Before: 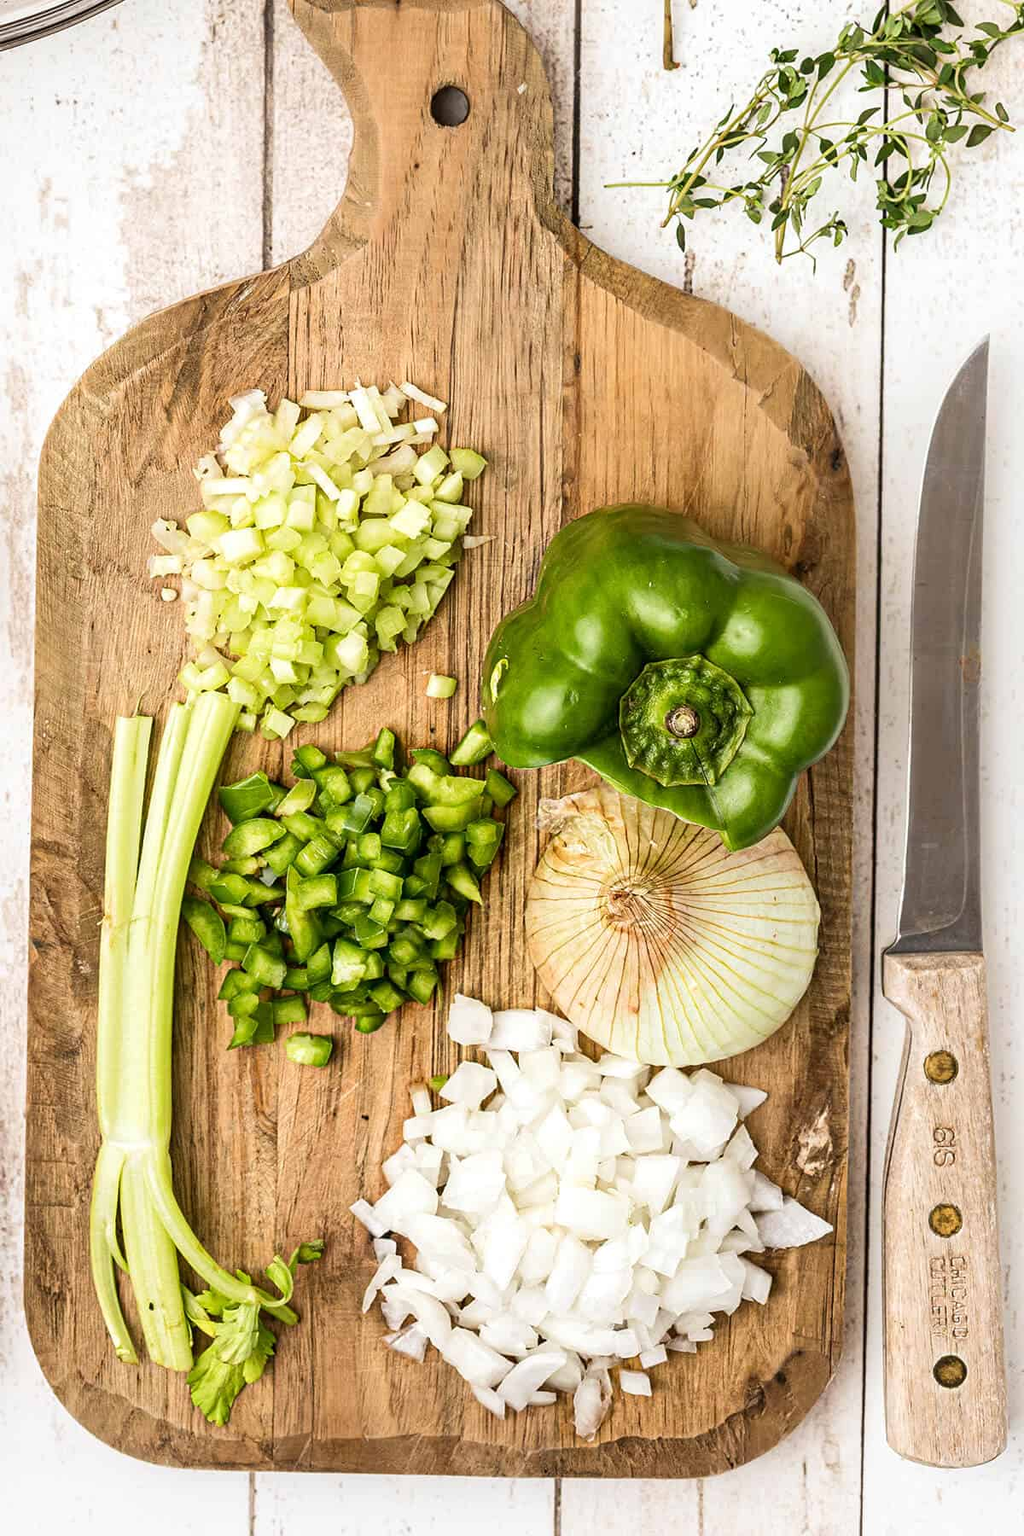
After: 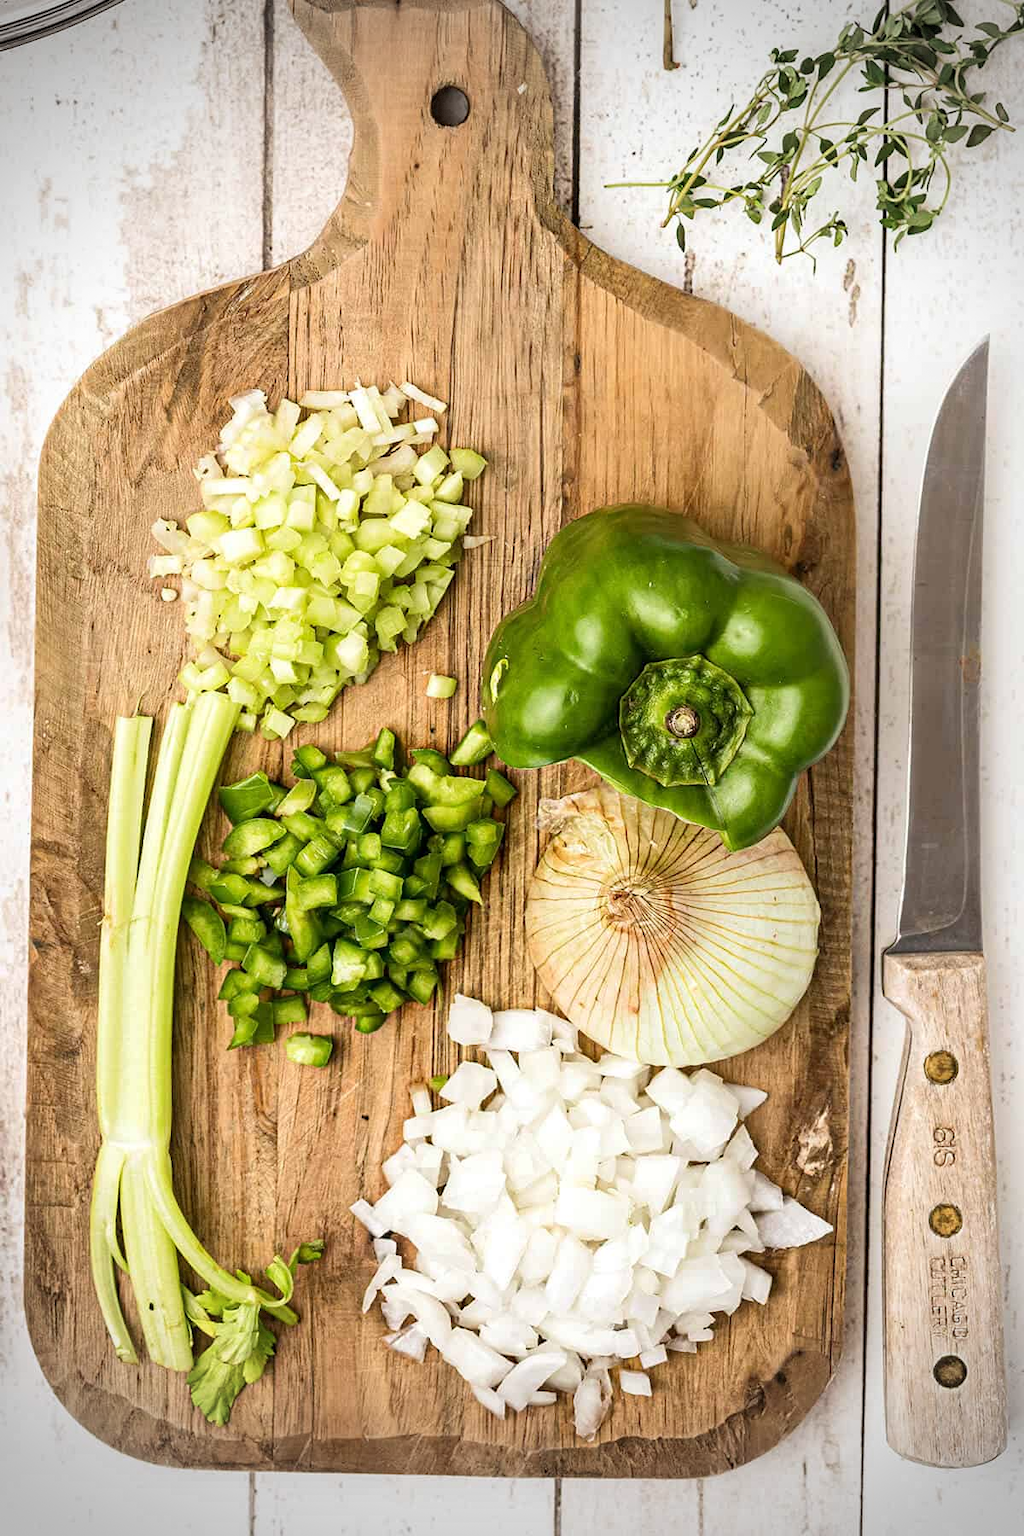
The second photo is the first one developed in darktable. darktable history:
vignetting: fall-off start 71.85%, dithering 8-bit output, unbound false
